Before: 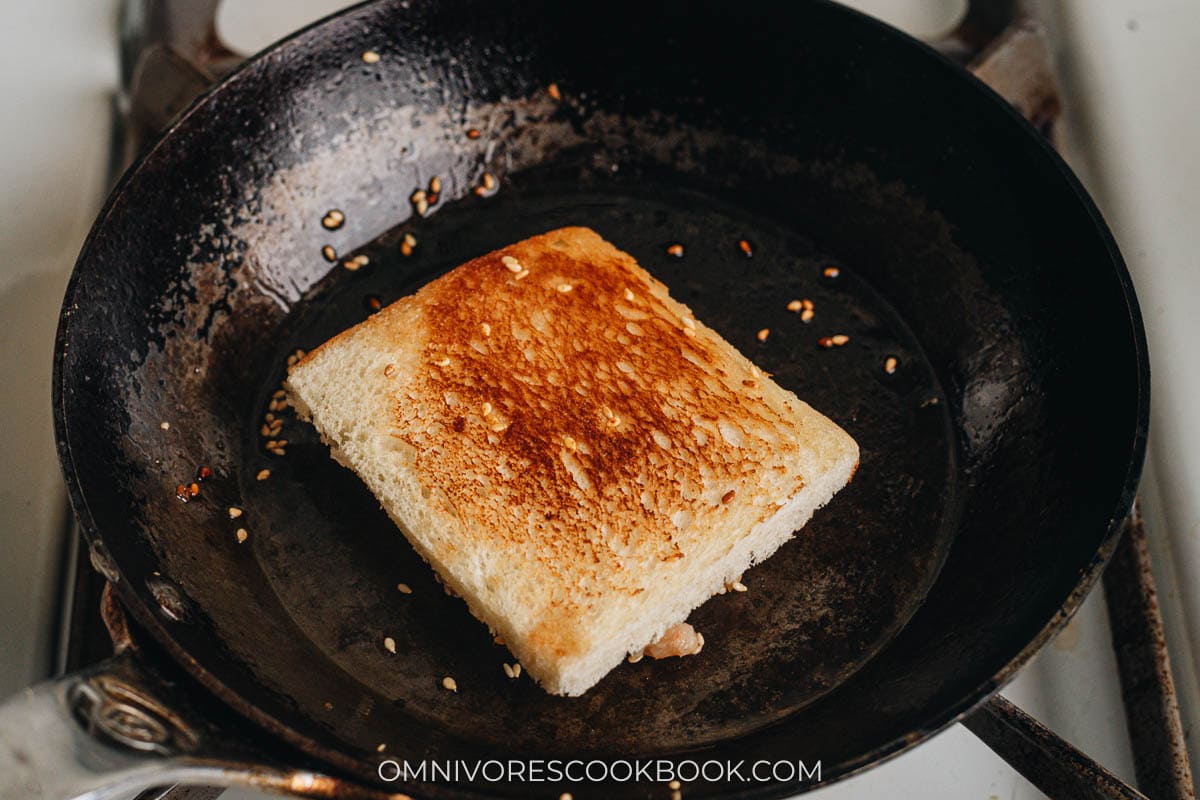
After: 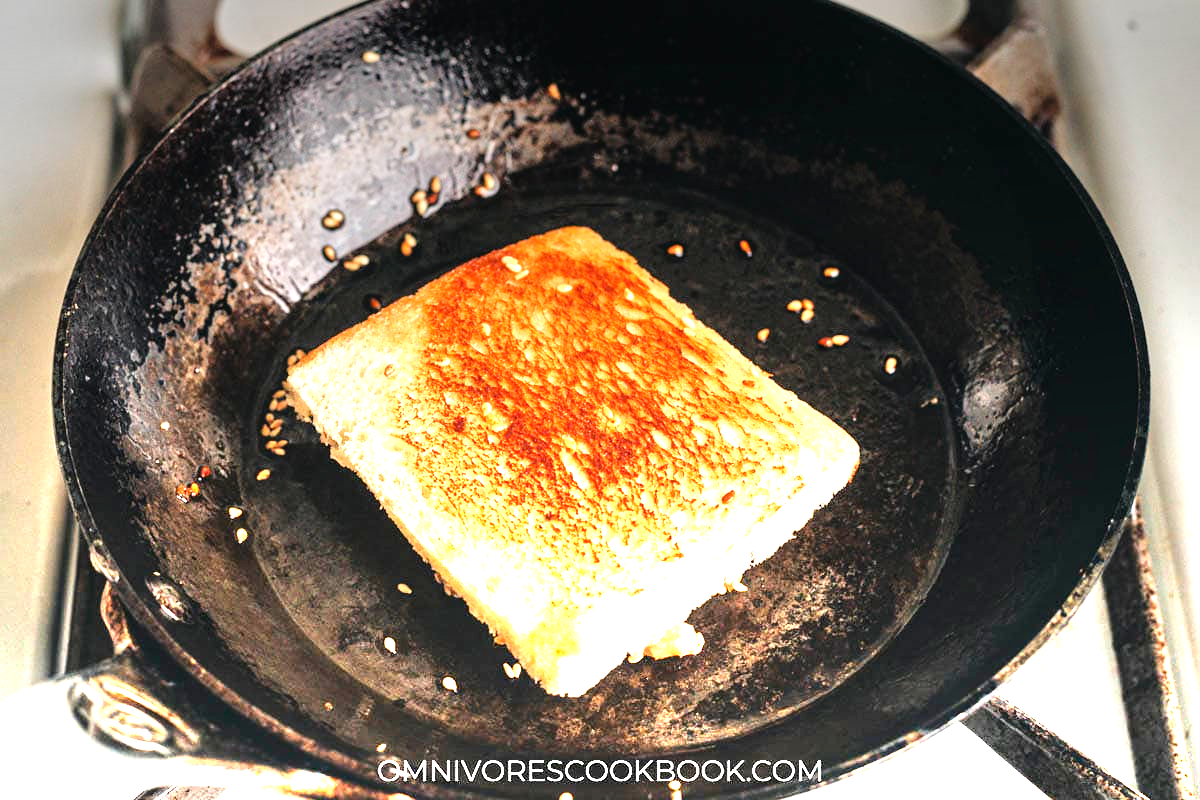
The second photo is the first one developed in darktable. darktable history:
graduated density: density -3.9 EV
tone equalizer: -7 EV 0.15 EV, -6 EV 0.6 EV, -5 EV 1.15 EV, -4 EV 1.33 EV, -3 EV 1.15 EV, -2 EV 0.6 EV, -1 EV 0.15 EV, mask exposure compensation -0.5 EV
